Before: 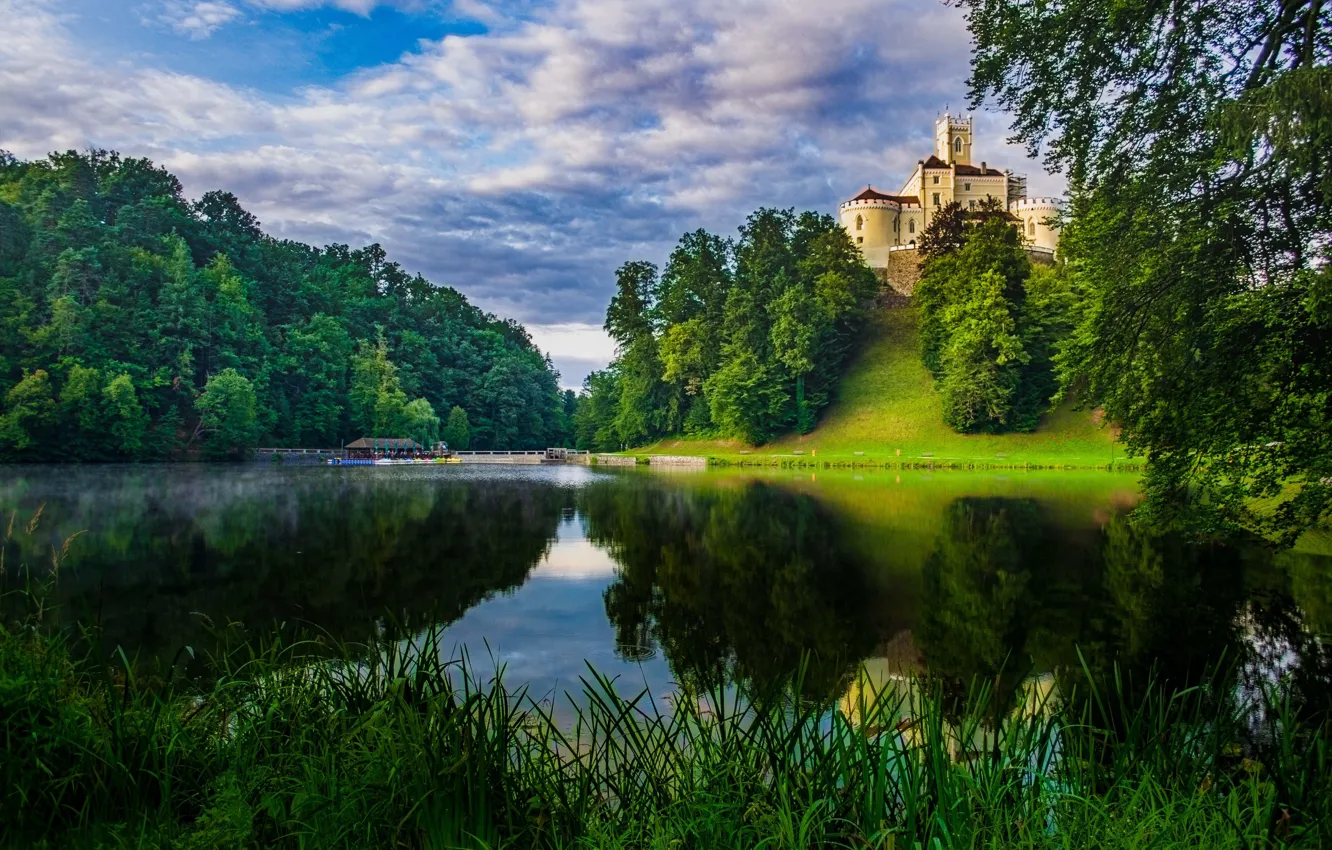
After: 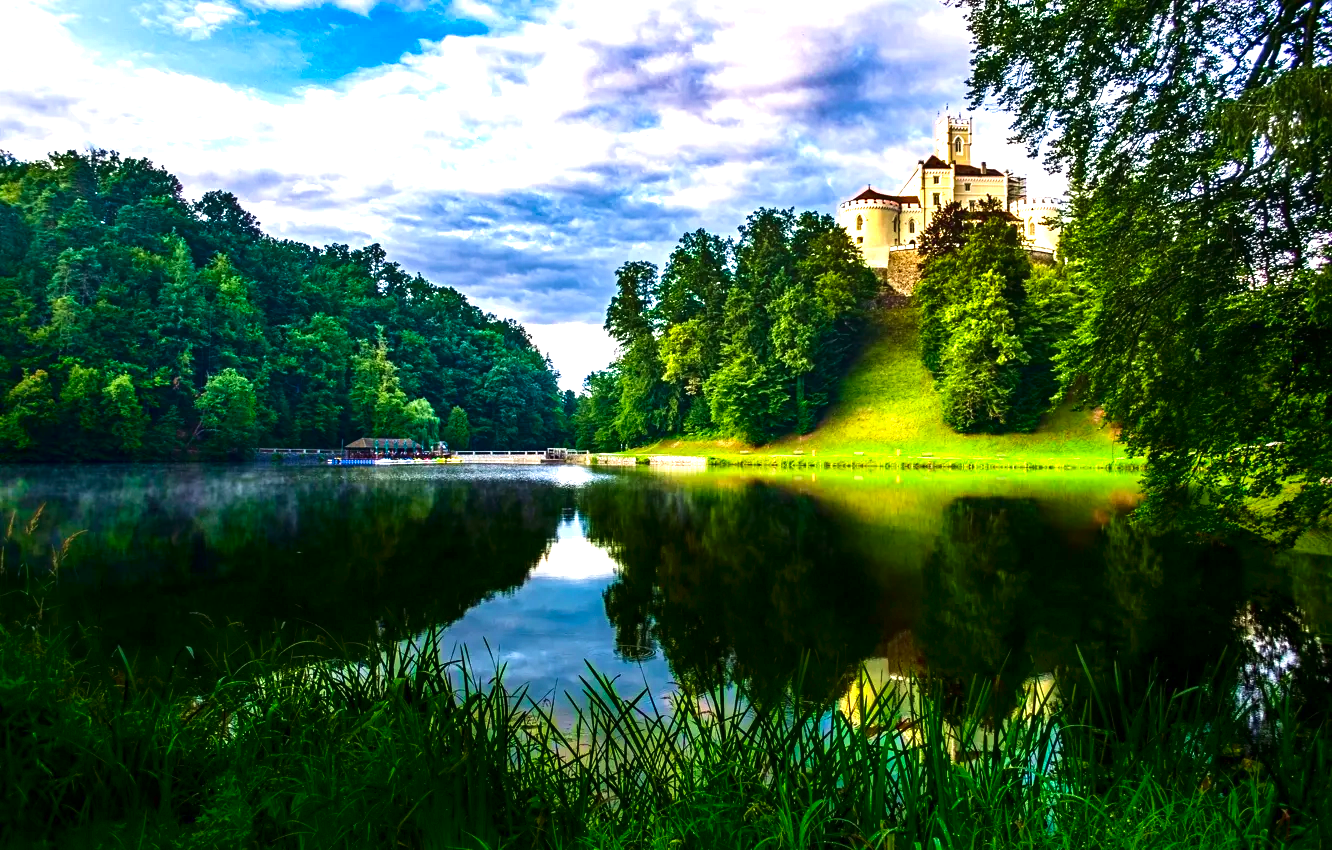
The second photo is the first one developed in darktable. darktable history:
contrast brightness saturation: contrast 0.102, brightness -0.269, saturation 0.14
exposure: black level correction 0, exposure 1.28 EV, compensate highlight preservation false
velvia: on, module defaults
